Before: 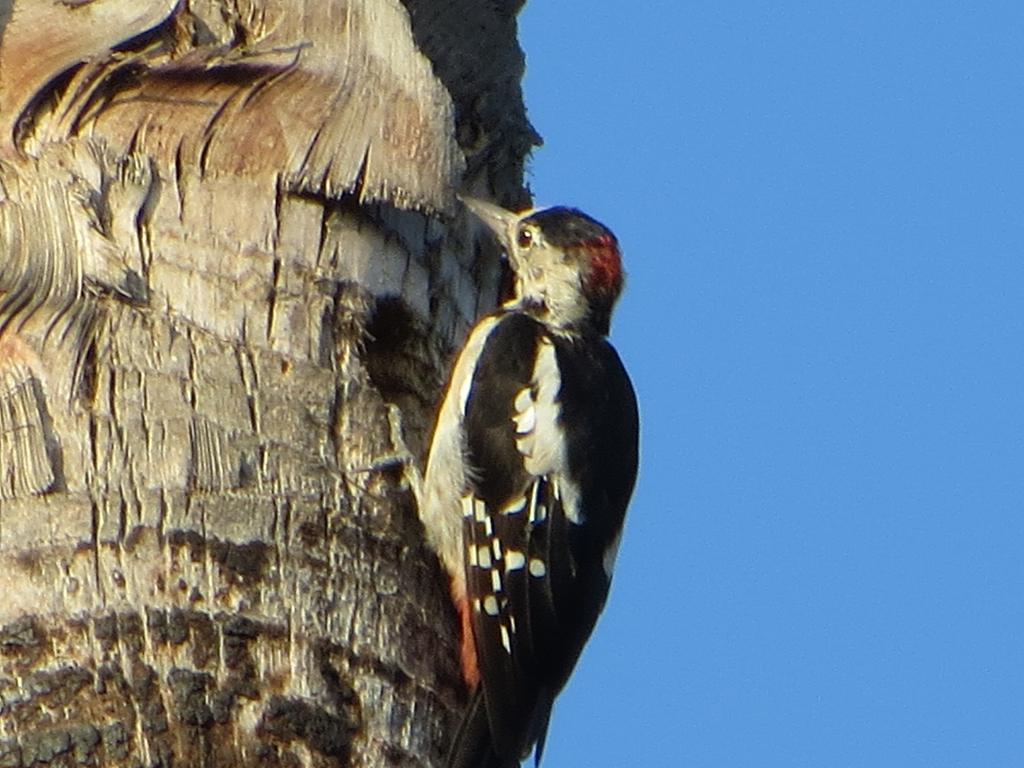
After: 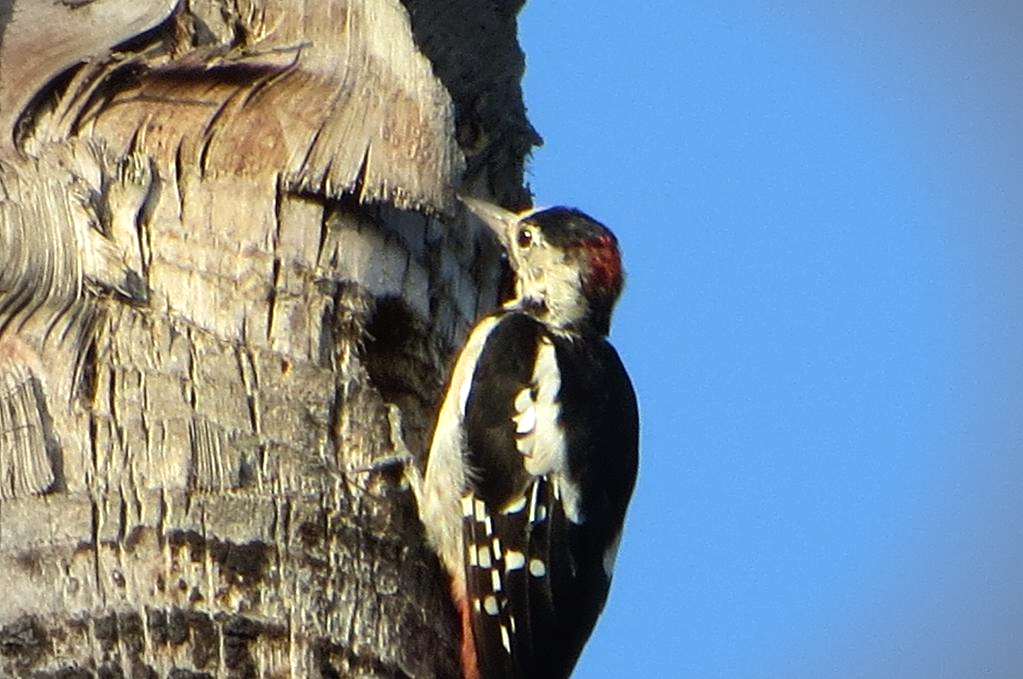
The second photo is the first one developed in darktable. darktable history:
tone equalizer: -8 EV -0.446 EV, -7 EV -0.377 EV, -6 EV -0.326 EV, -5 EV -0.212 EV, -3 EV 0.239 EV, -2 EV 0.327 EV, -1 EV 0.372 EV, +0 EV 0.44 EV, edges refinement/feathering 500, mask exposure compensation -1.57 EV, preserve details no
crop and rotate: top 0%, bottom 11.537%
vignetting: width/height ratio 1.101, unbound false
